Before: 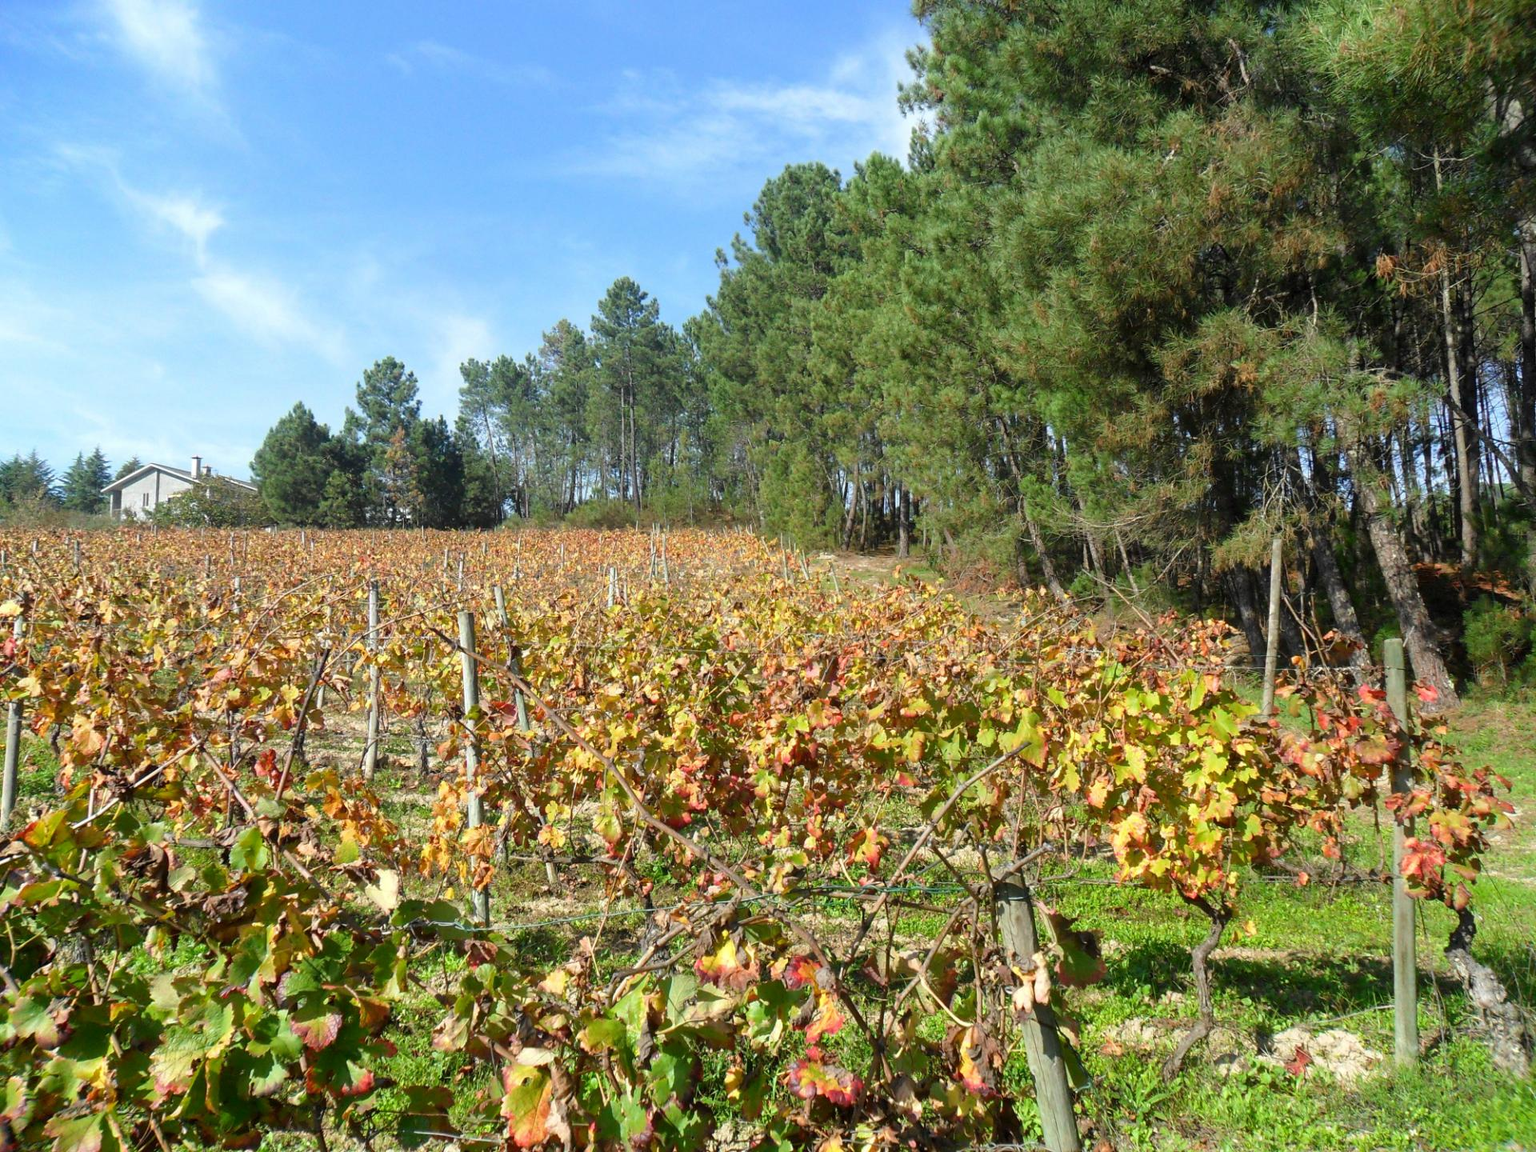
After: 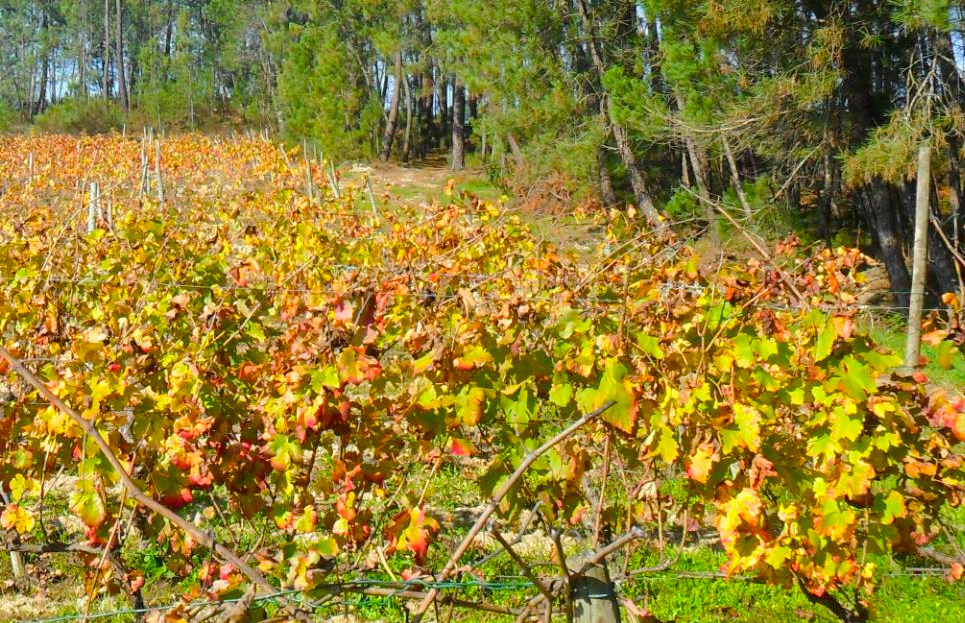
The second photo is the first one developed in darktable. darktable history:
crop: left 35.03%, top 36.625%, right 14.663%, bottom 20.057%
color balance rgb: perceptual saturation grading › global saturation 25%, perceptual brilliance grading › mid-tones 10%, perceptual brilliance grading › shadows 15%, global vibrance 20%
